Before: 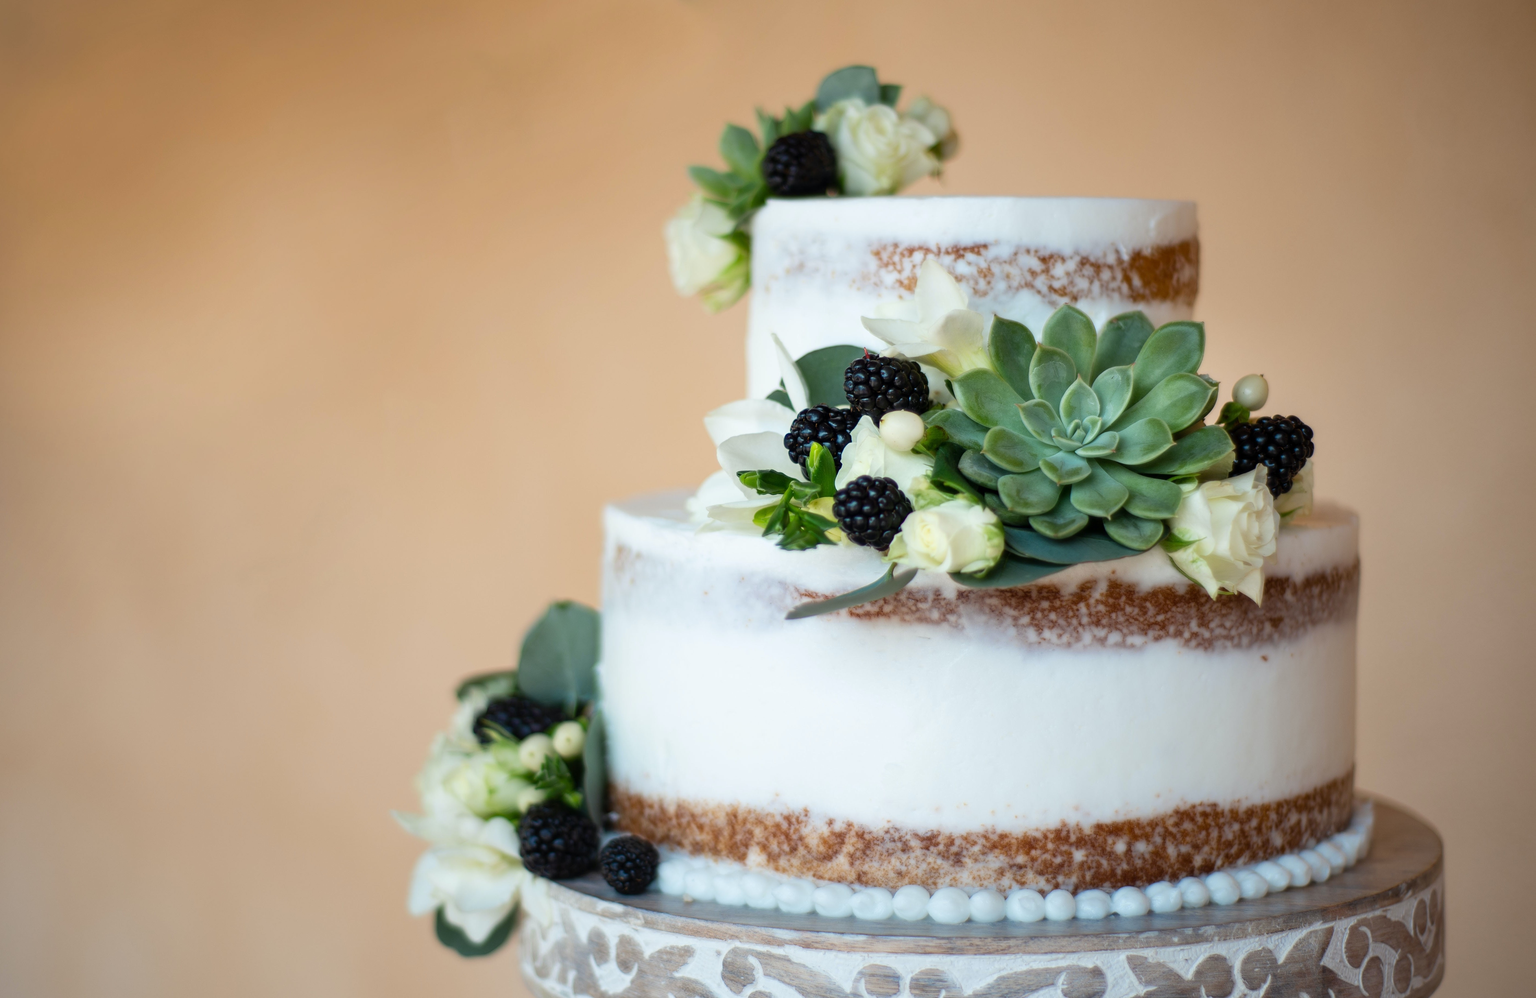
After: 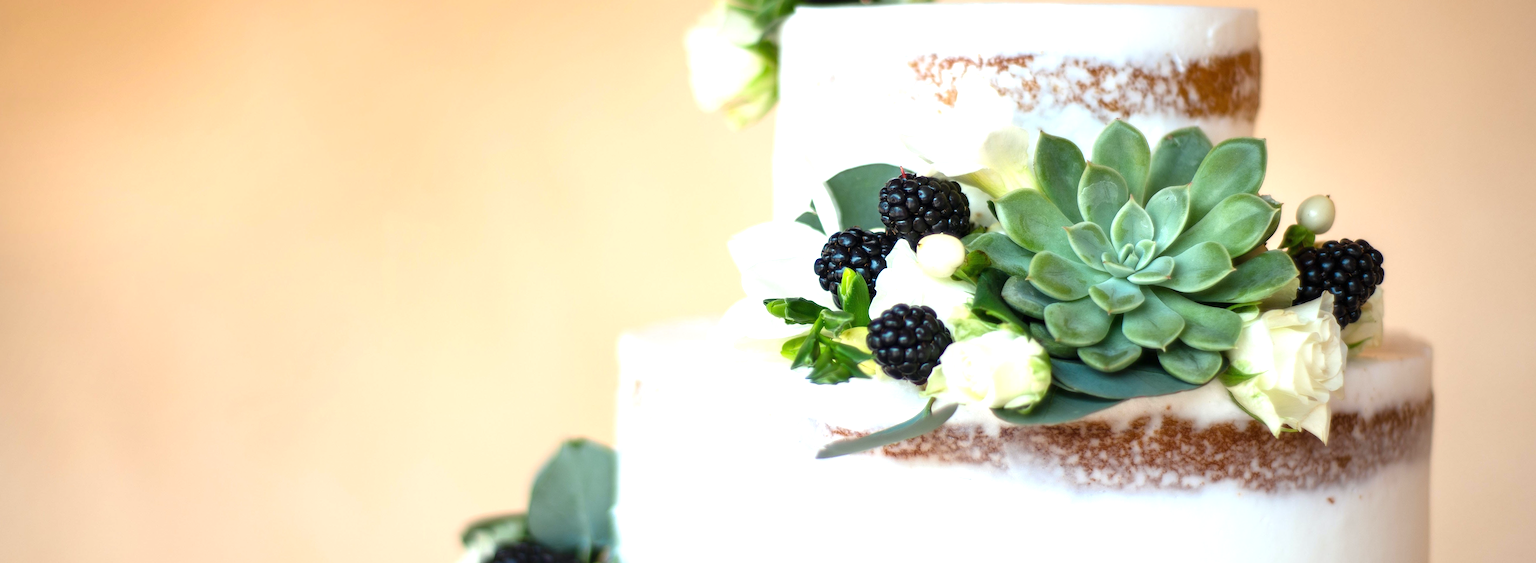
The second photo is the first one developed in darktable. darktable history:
crop: left 1.786%, top 19.395%, right 5.218%, bottom 28.12%
exposure: black level correction 0, exposure 0.895 EV, compensate highlight preservation false
